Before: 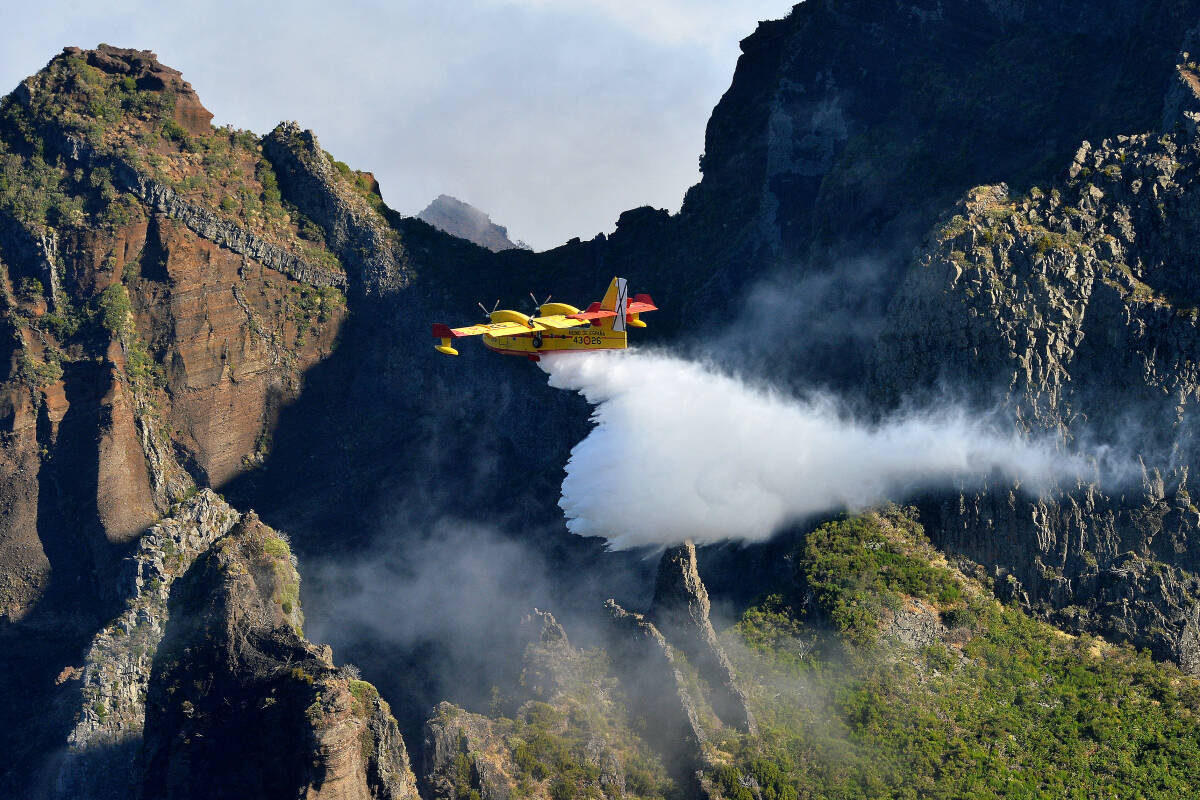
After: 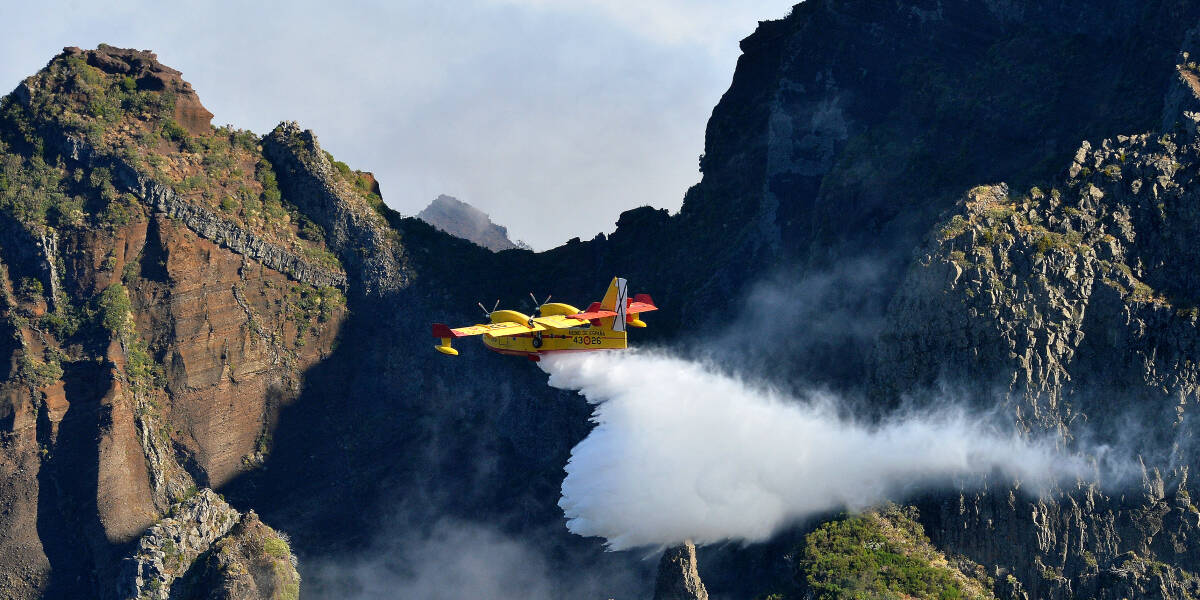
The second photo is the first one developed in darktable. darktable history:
crop: bottom 24.992%
